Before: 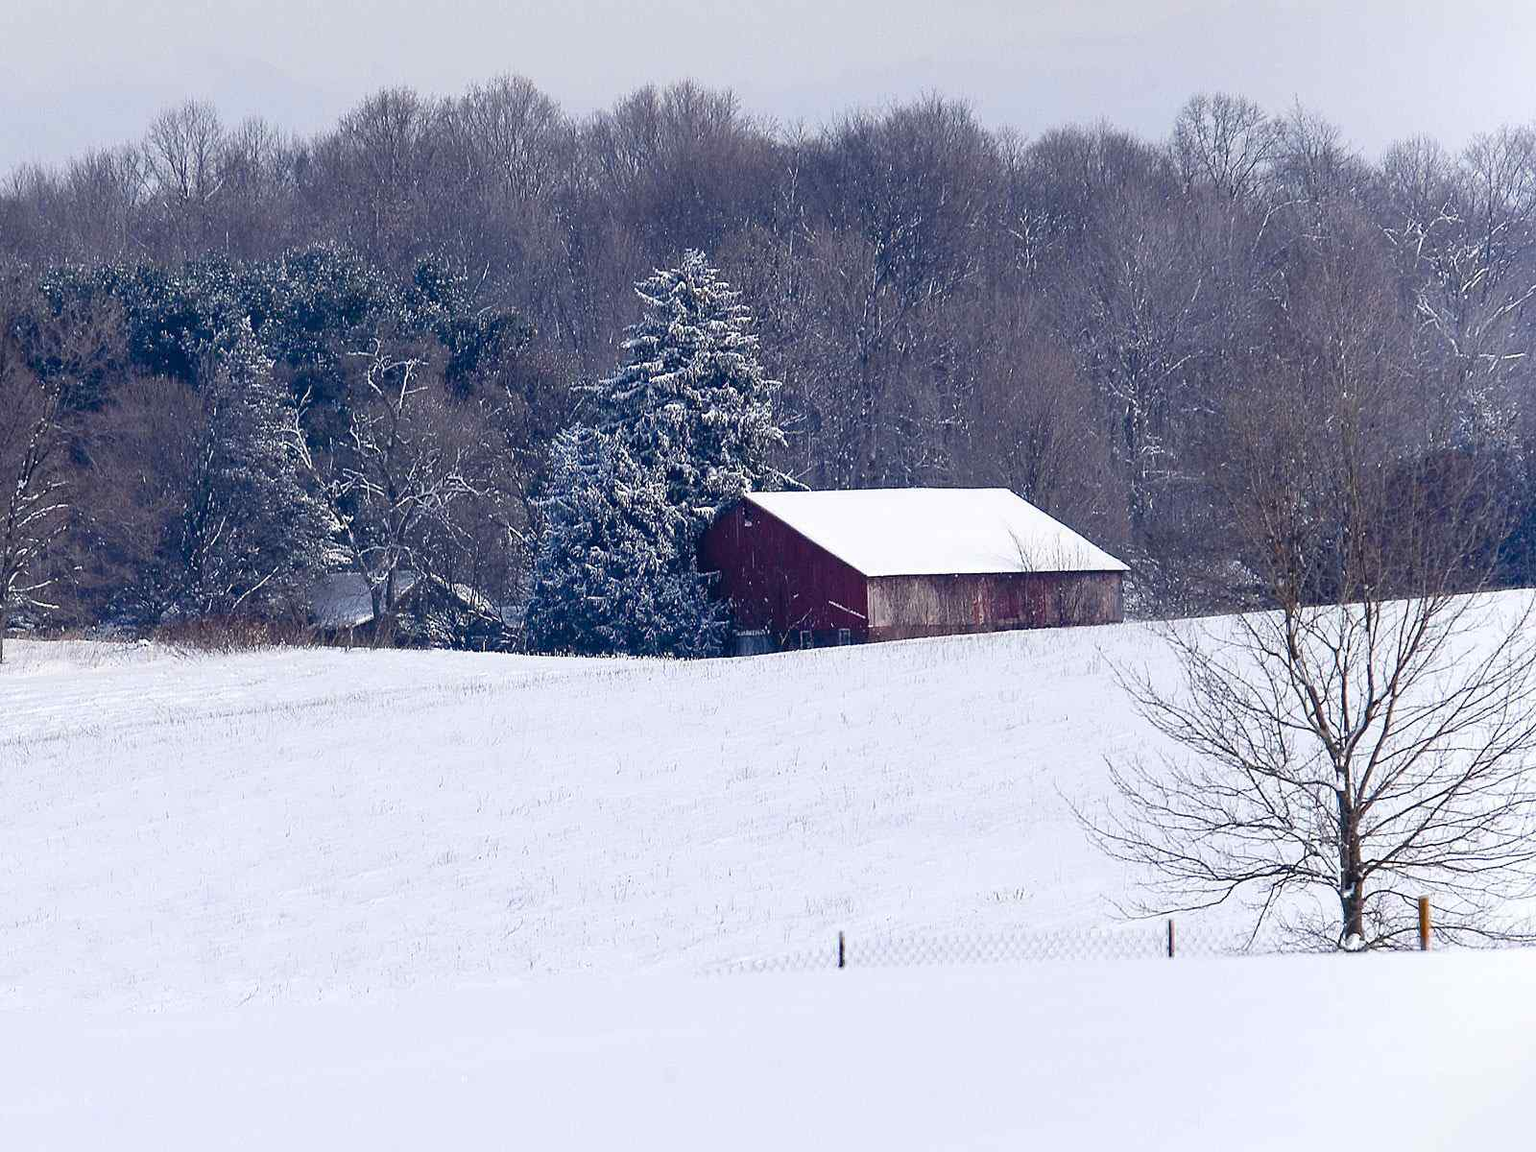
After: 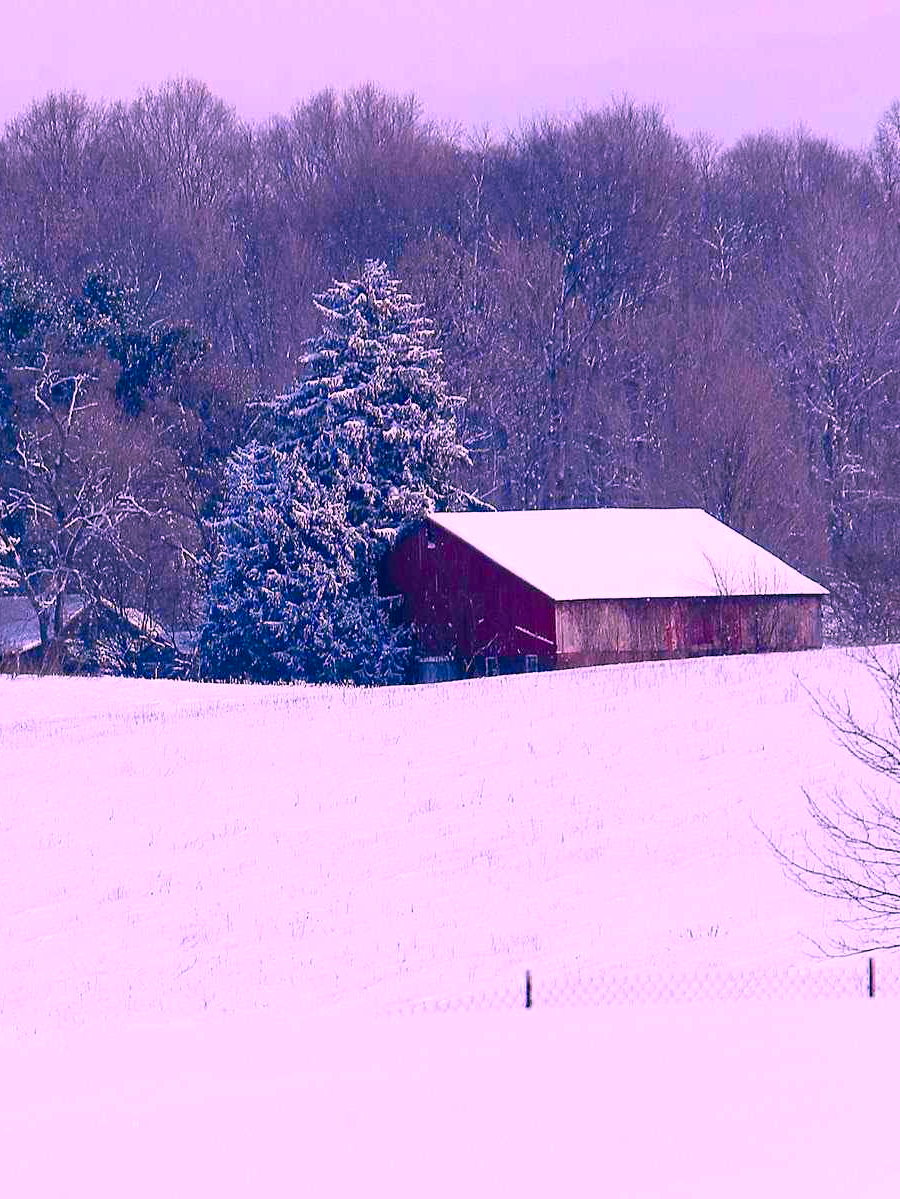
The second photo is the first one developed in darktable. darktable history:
crop: left 21.78%, right 21.97%, bottom 0.005%
color correction: highlights a* 19.24, highlights b* -12.23, saturation 1.64
